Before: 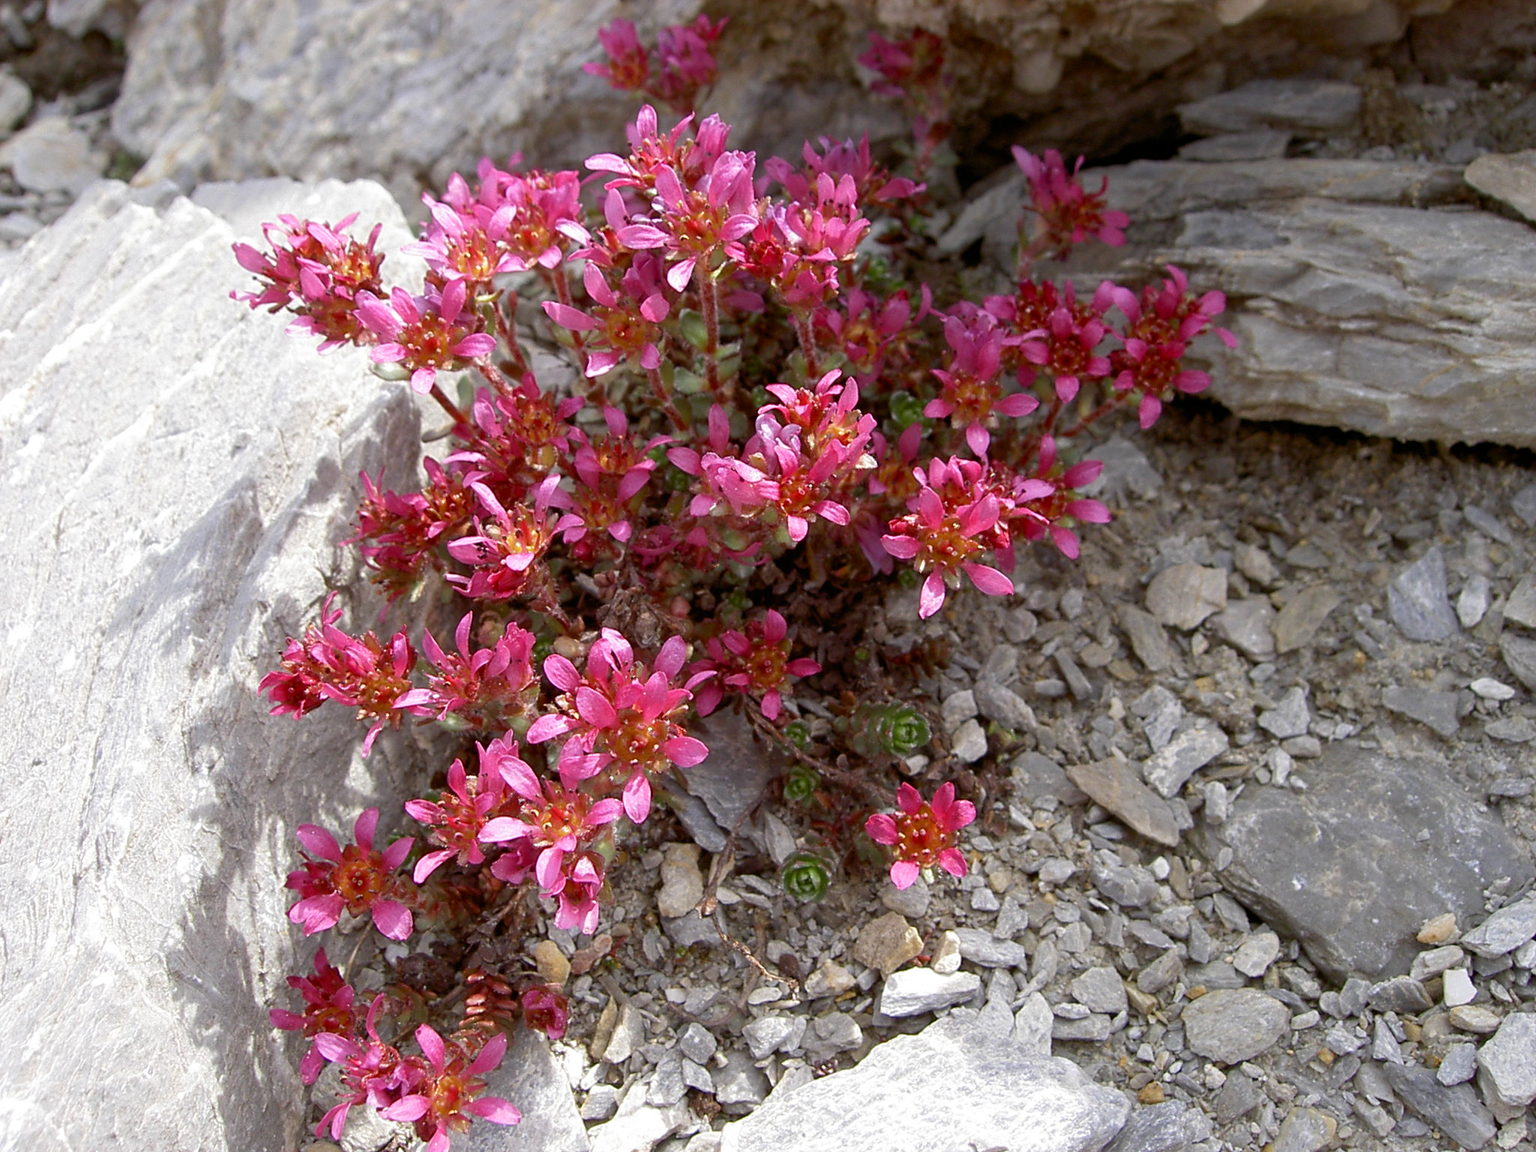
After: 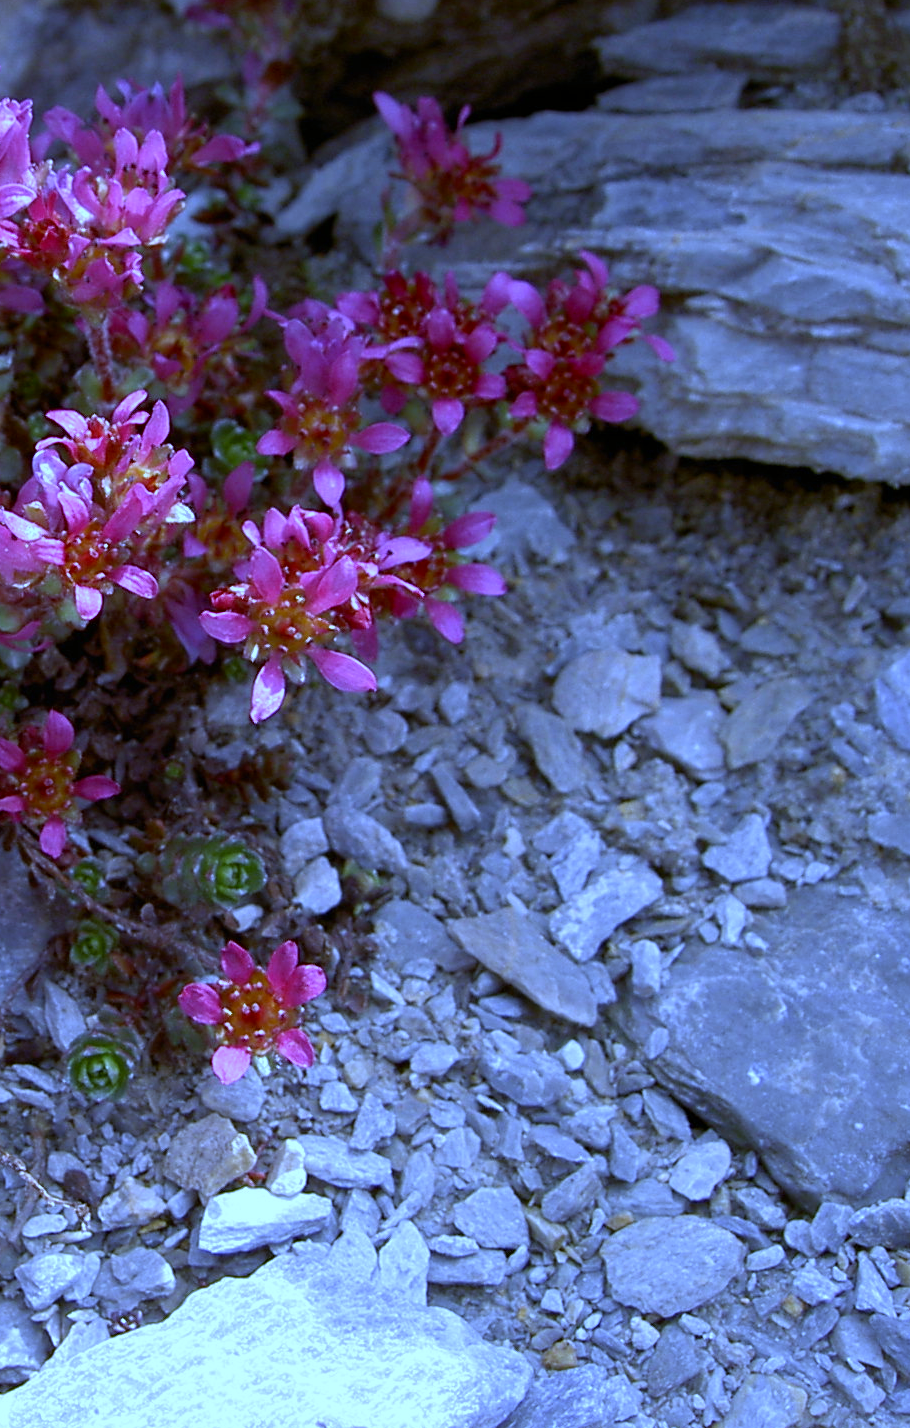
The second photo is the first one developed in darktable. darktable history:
white balance: red 0.766, blue 1.537
crop: left 47.628%, top 6.643%, right 7.874%
